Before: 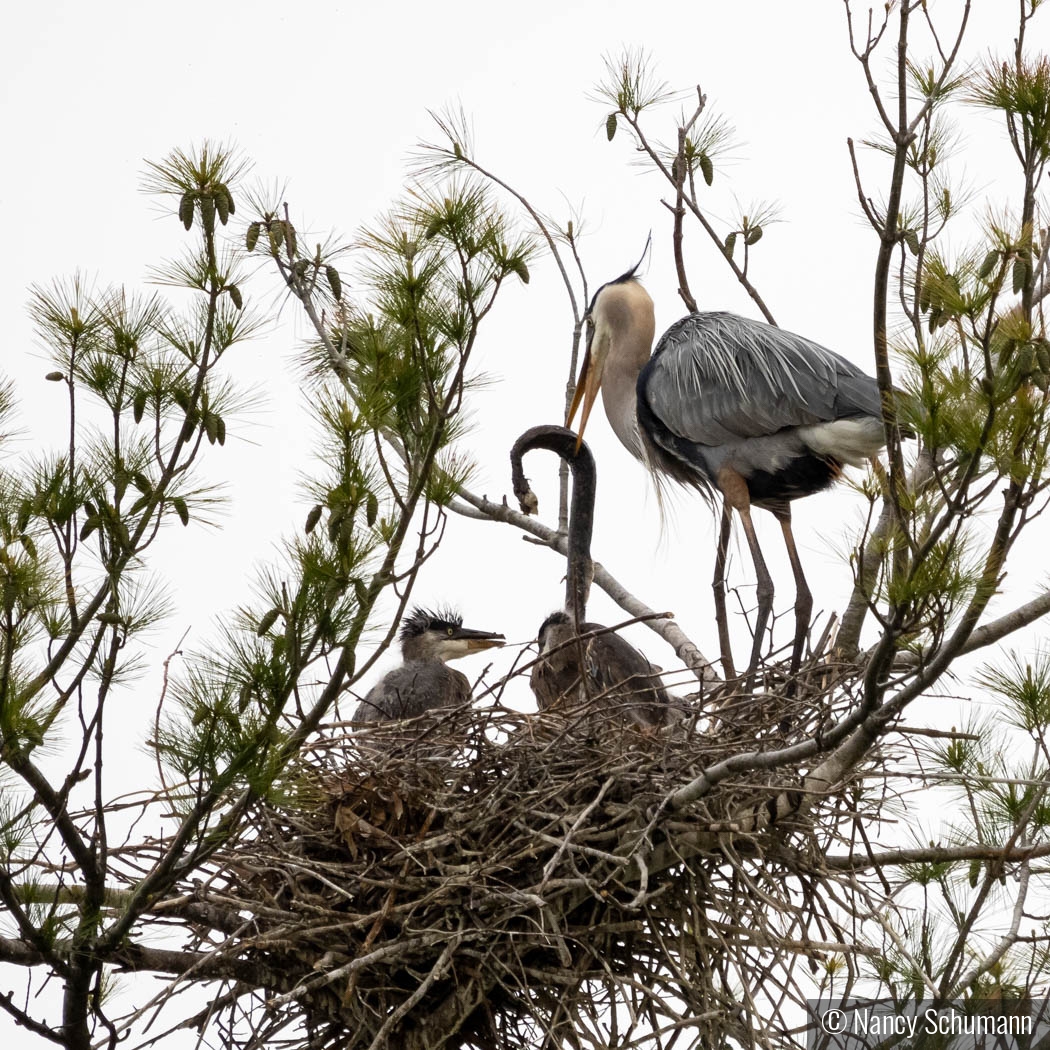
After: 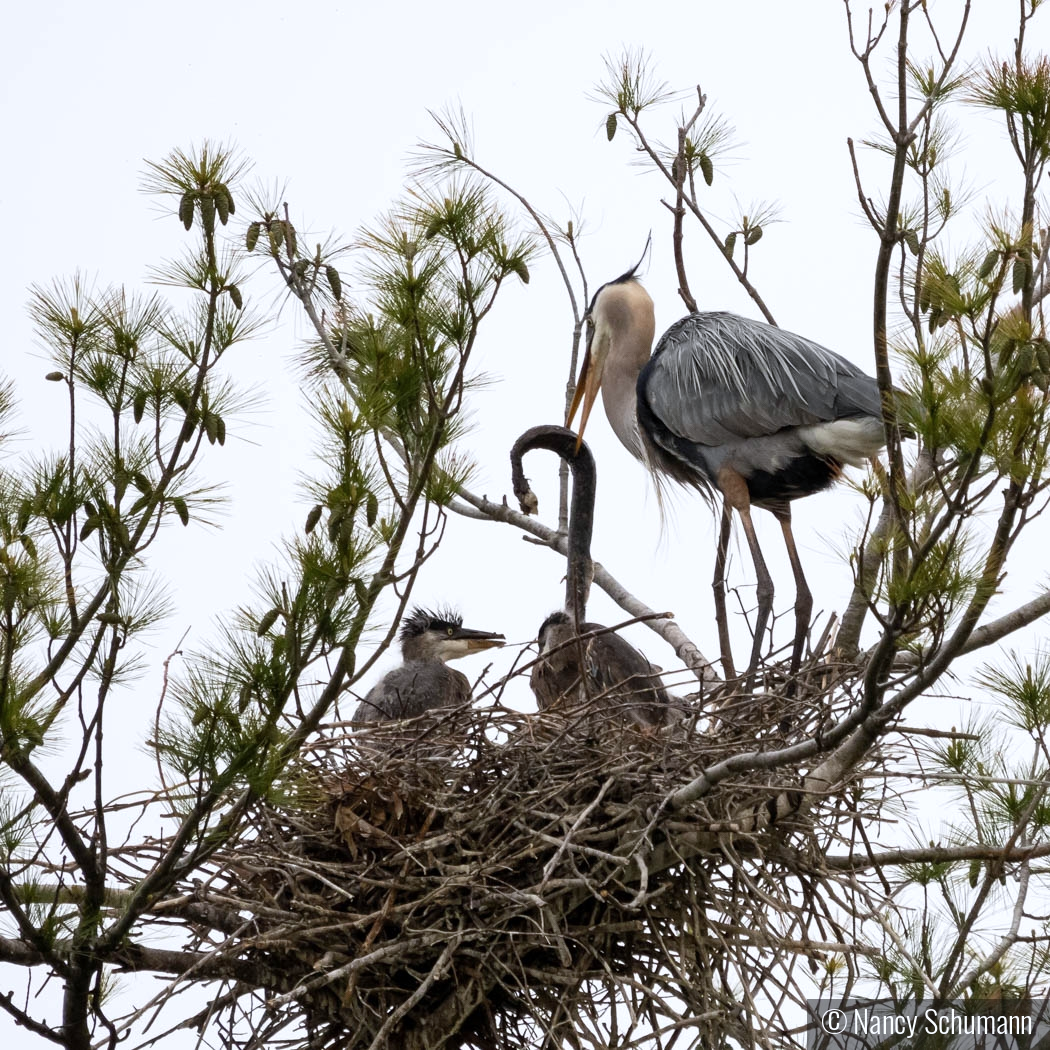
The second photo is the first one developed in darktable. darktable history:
color correction: highlights a* -0.155, highlights b* -5.55, shadows a* -0.137, shadows b* -0.085
exposure: compensate highlight preservation false
